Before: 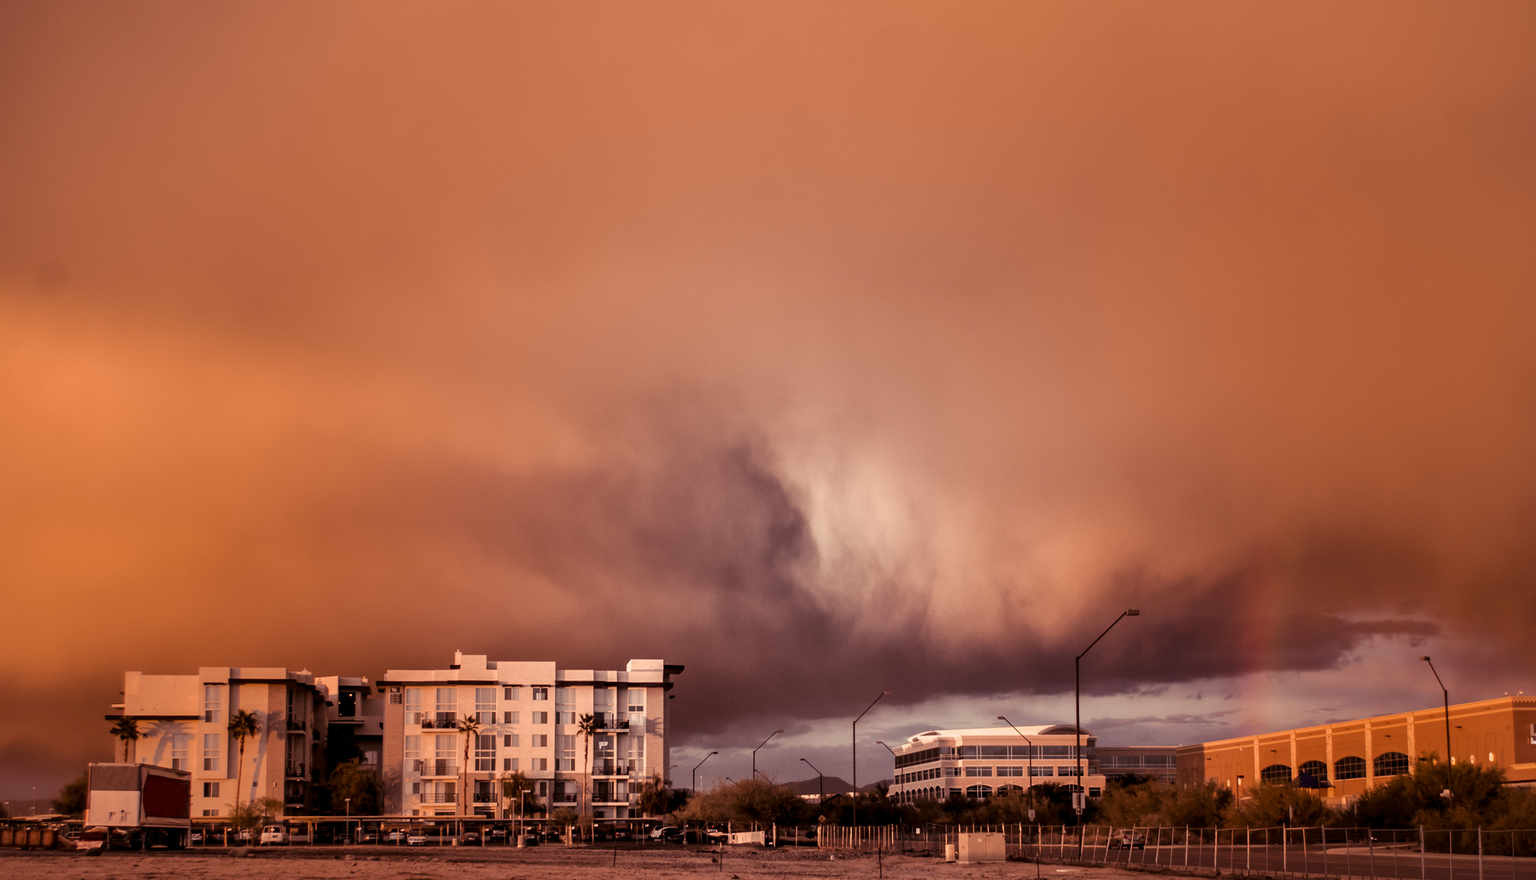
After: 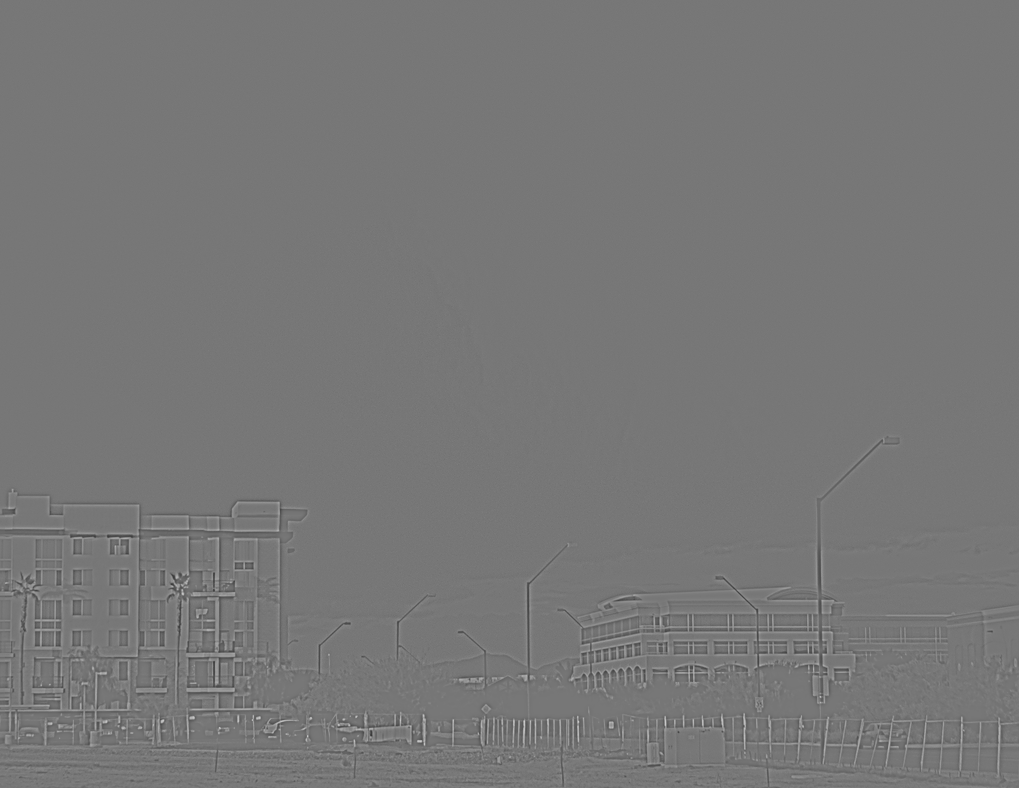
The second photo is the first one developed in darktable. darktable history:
highpass: sharpness 9.84%, contrast boost 9.94%
sharpen: on, module defaults
crop and rotate: left 29.237%, top 31.152%, right 19.807%
